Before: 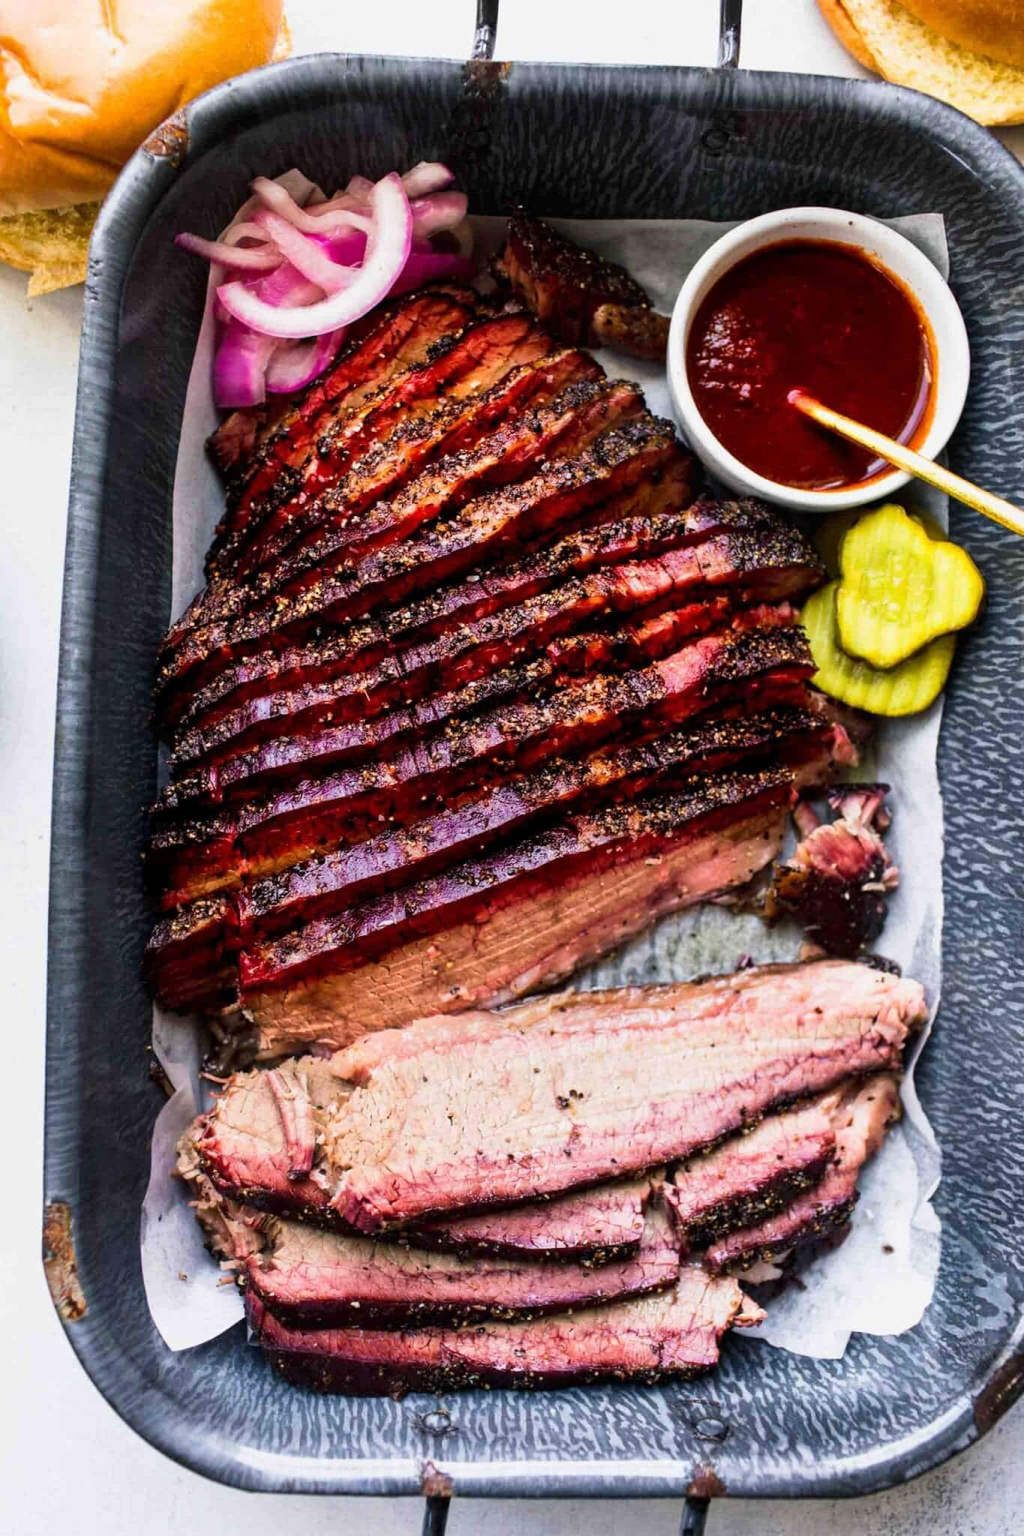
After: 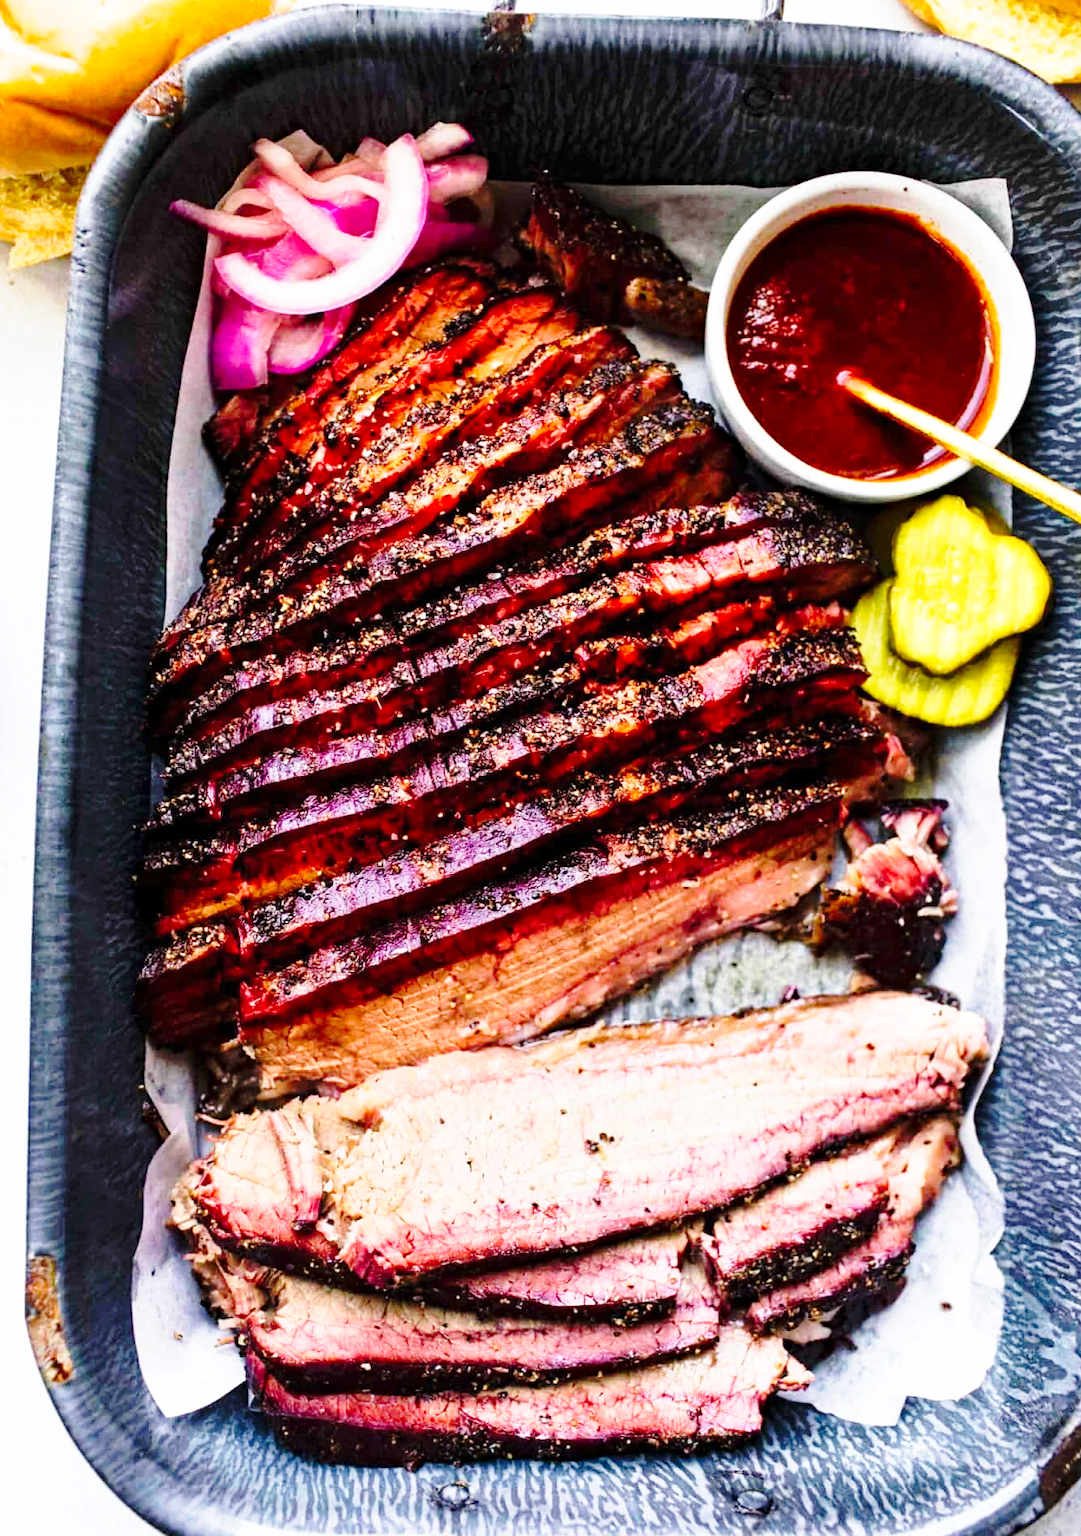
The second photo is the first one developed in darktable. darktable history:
crop: left 1.95%, top 3.263%, right 1.116%, bottom 4.879%
base curve: curves: ch0 [(0, 0) (0.032, 0.037) (0.105, 0.228) (0.435, 0.76) (0.856, 0.983) (1, 1)], preserve colors none
haze removal: compatibility mode true, adaptive false
